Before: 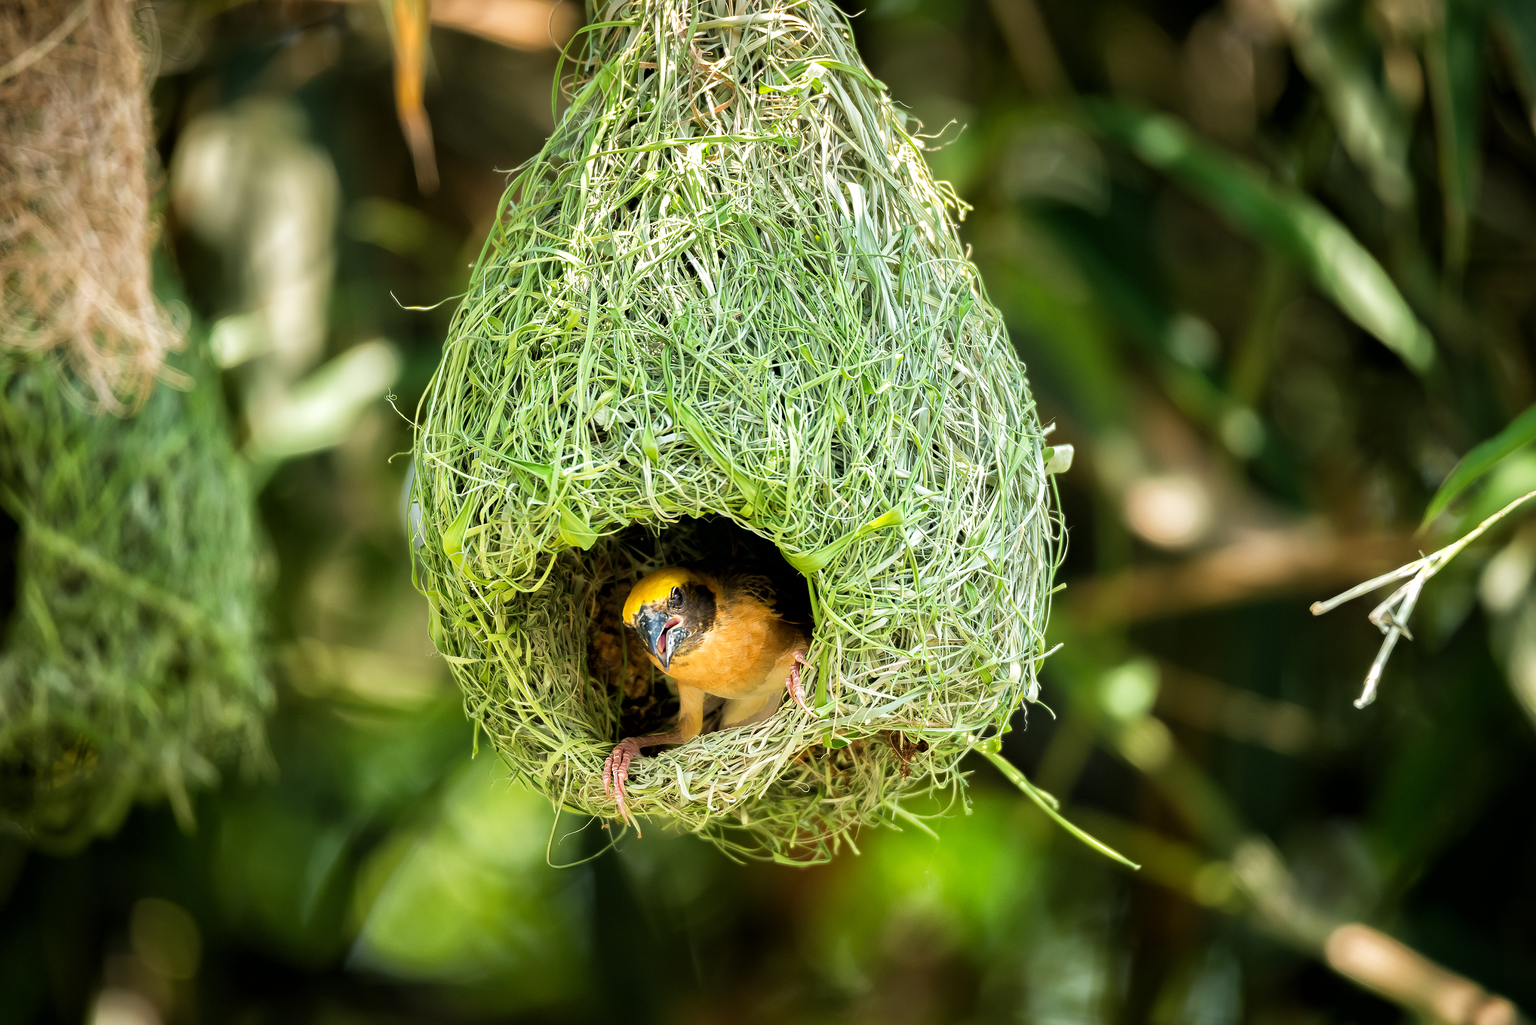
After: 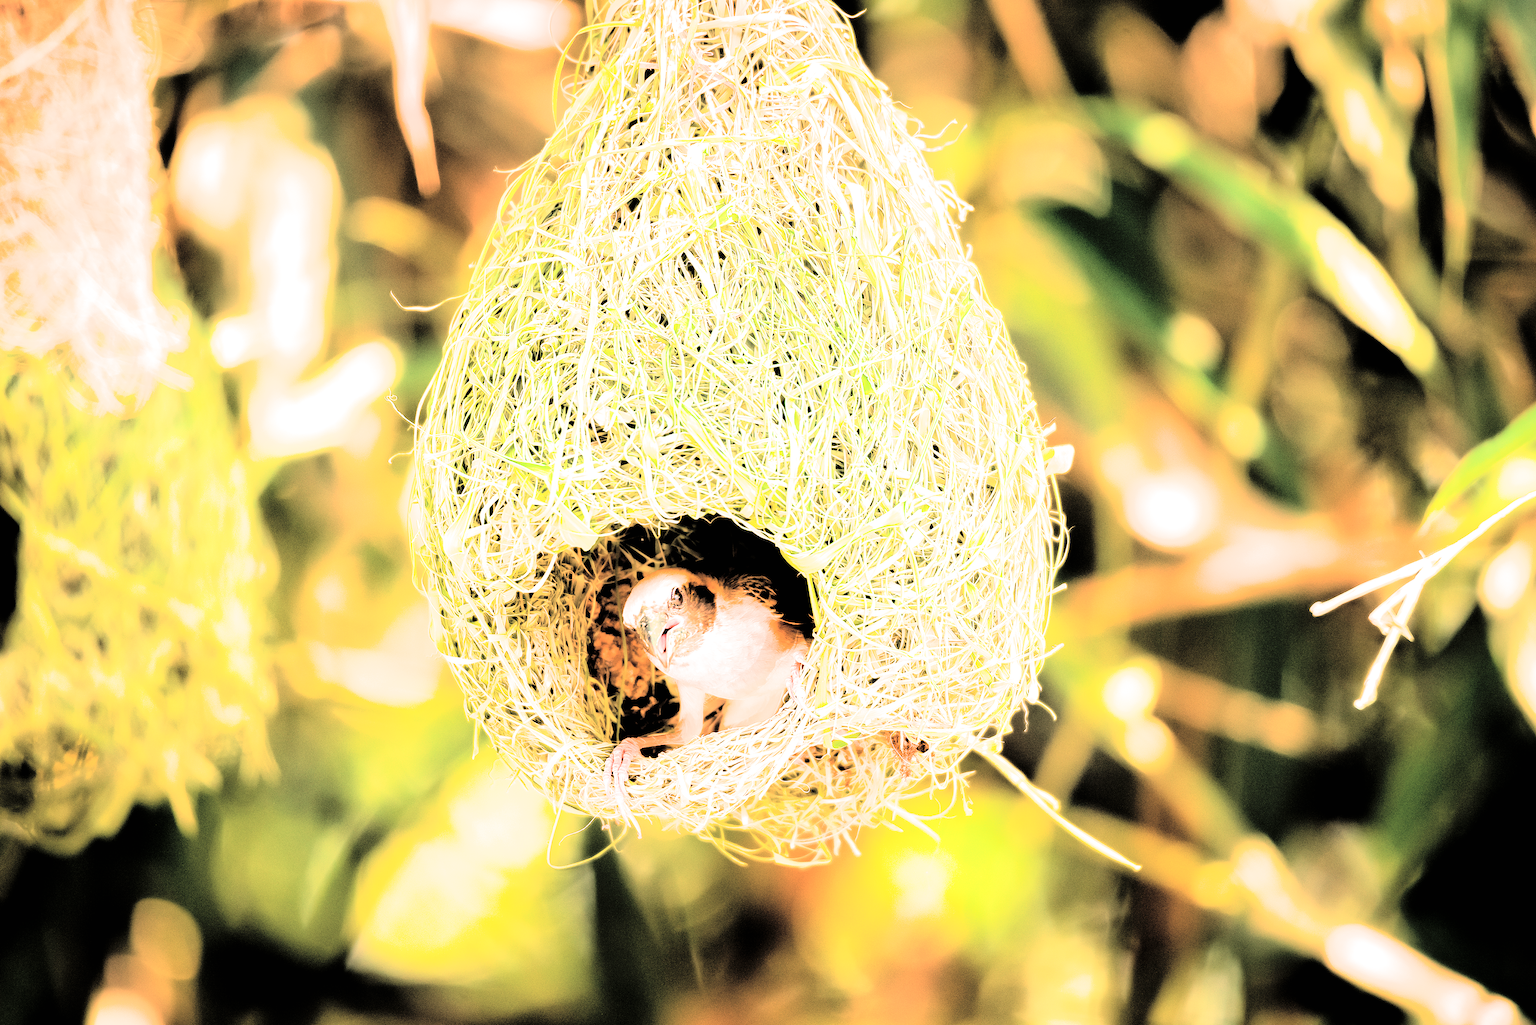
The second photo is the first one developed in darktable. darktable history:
exposure: black level correction 0.001, exposure 1.719 EV, compensate exposure bias true, compensate highlight preservation false
filmic rgb: black relative exposure -5 EV, hardness 2.88, contrast 1.2
tone curve: curves: ch0 [(0, 0) (0.169, 0.367) (0.635, 0.859) (1, 1)], color space Lab, independent channels, preserve colors none
white balance: red 1.467, blue 0.684
